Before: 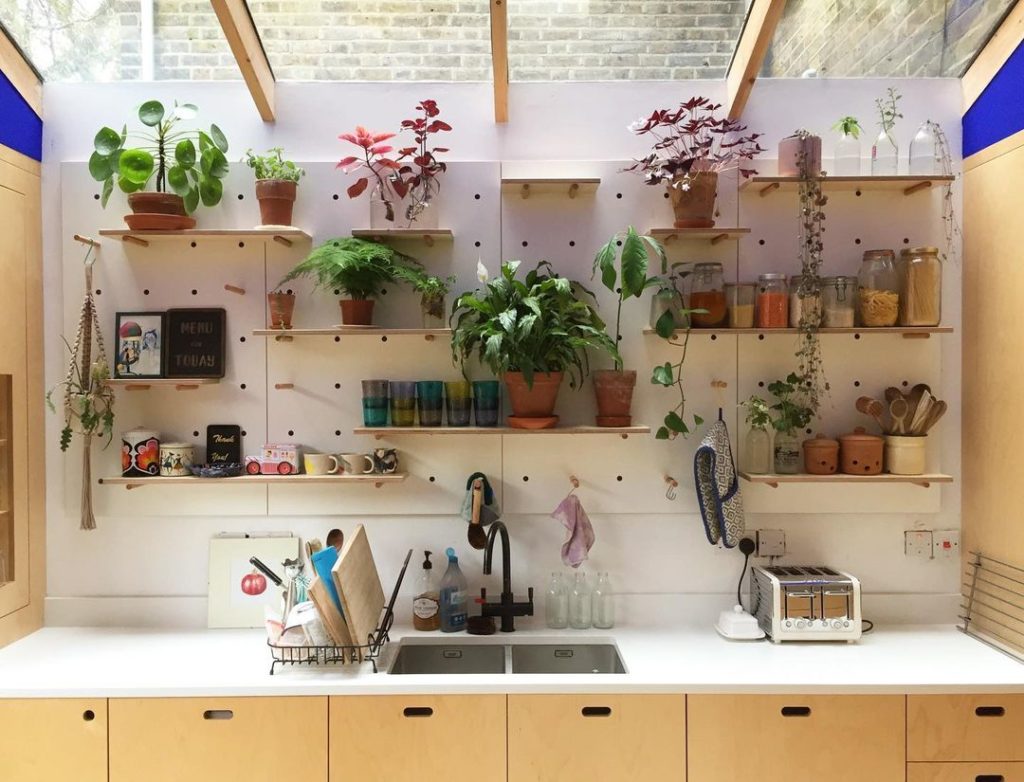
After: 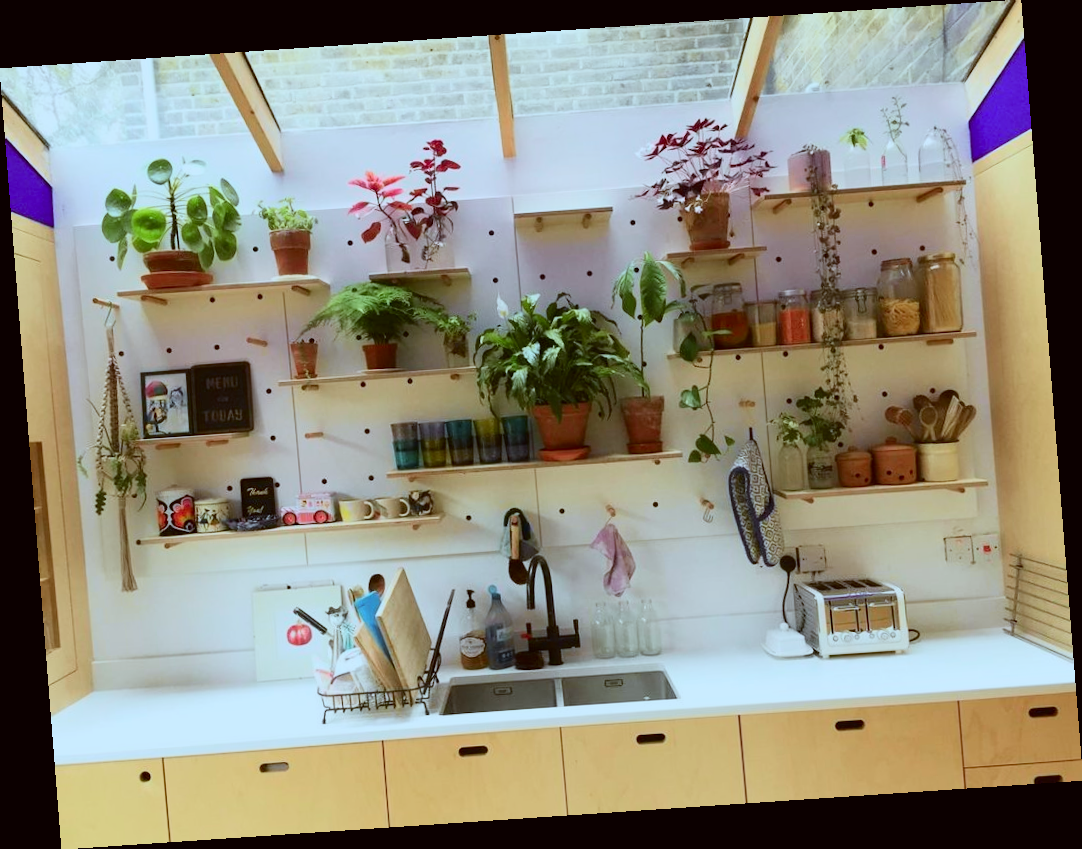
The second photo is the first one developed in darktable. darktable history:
color correction: highlights a* -4.98, highlights b* -3.76, shadows a* 3.83, shadows b* 4.08
tone curve: curves: ch0 [(0, 0) (0.091, 0.066) (0.184, 0.16) (0.491, 0.519) (0.748, 0.765) (1, 0.919)]; ch1 [(0, 0) (0.179, 0.173) (0.322, 0.32) (0.424, 0.424) (0.502, 0.5) (0.56, 0.575) (0.631, 0.675) (0.777, 0.806) (1, 1)]; ch2 [(0, 0) (0.434, 0.447) (0.497, 0.498) (0.539, 0.566) (0.676, 0.691) (1, 1)], color space Lab, independent channels, preserve colors none
white balance: red 0.924, blue 1.095
rotate and perspective: rotation -4.2°, shear 0.006, automatic cropping off
